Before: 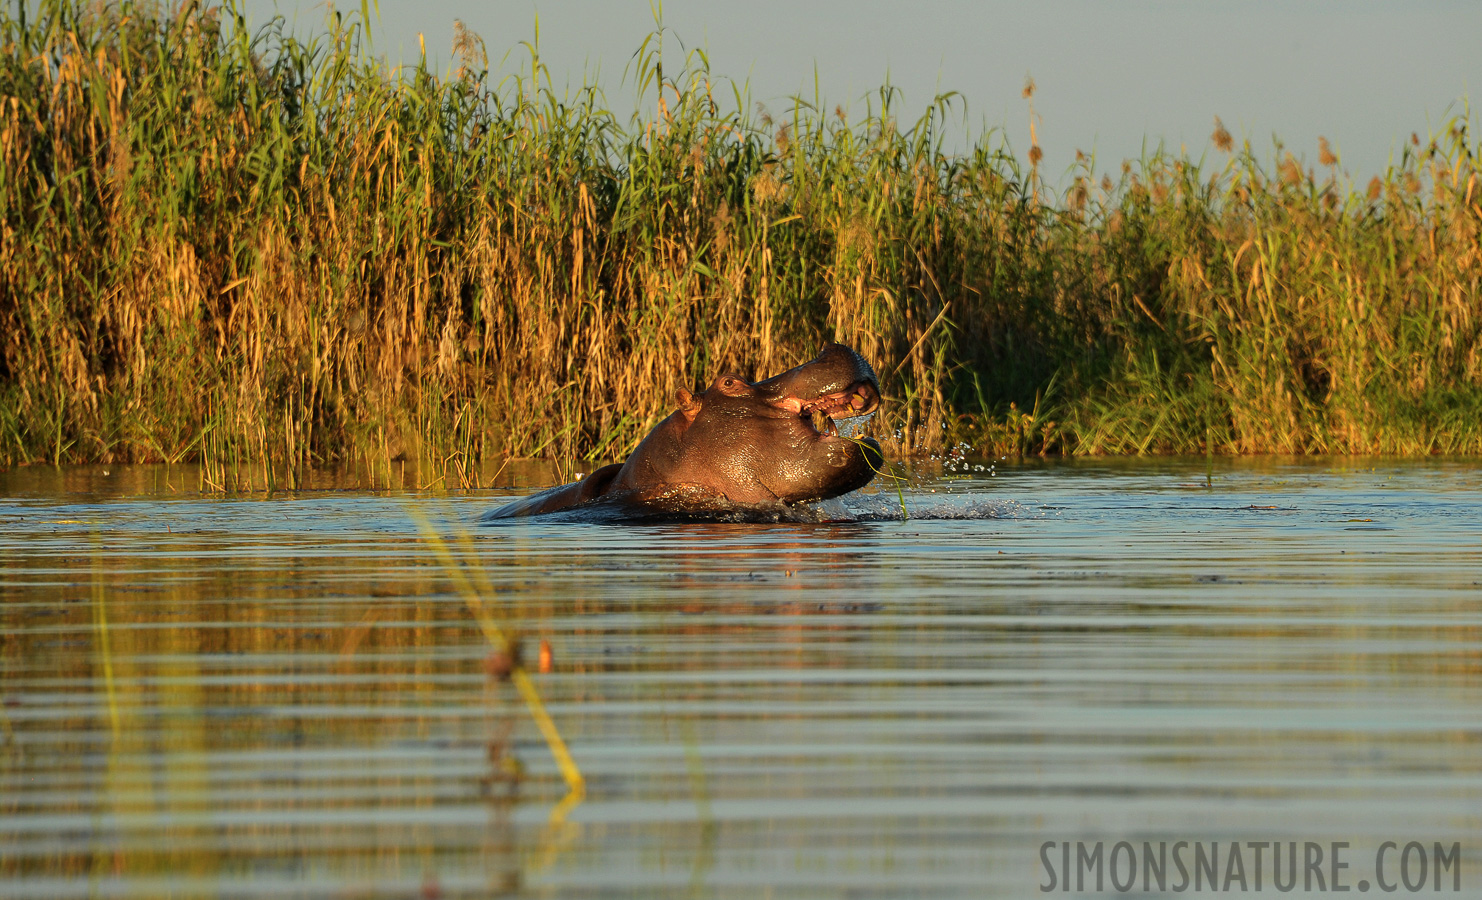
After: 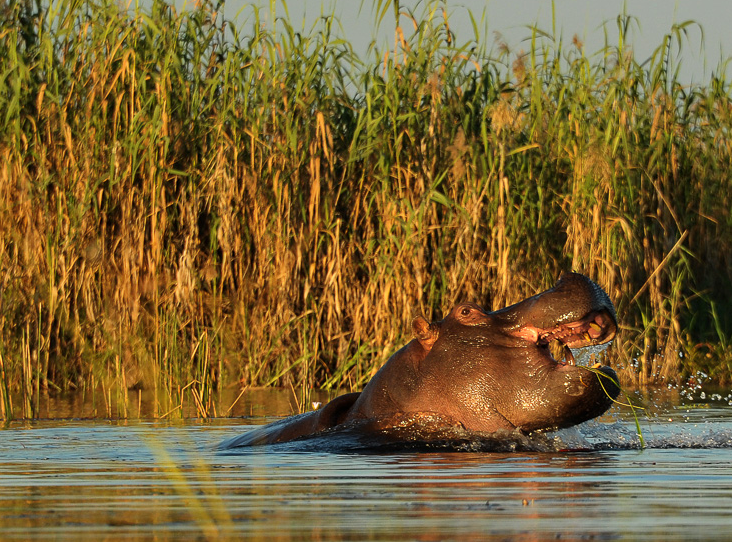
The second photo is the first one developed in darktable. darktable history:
crop: left 17.757%, top 7.926%, right 32.841%, bottom 31.785%
